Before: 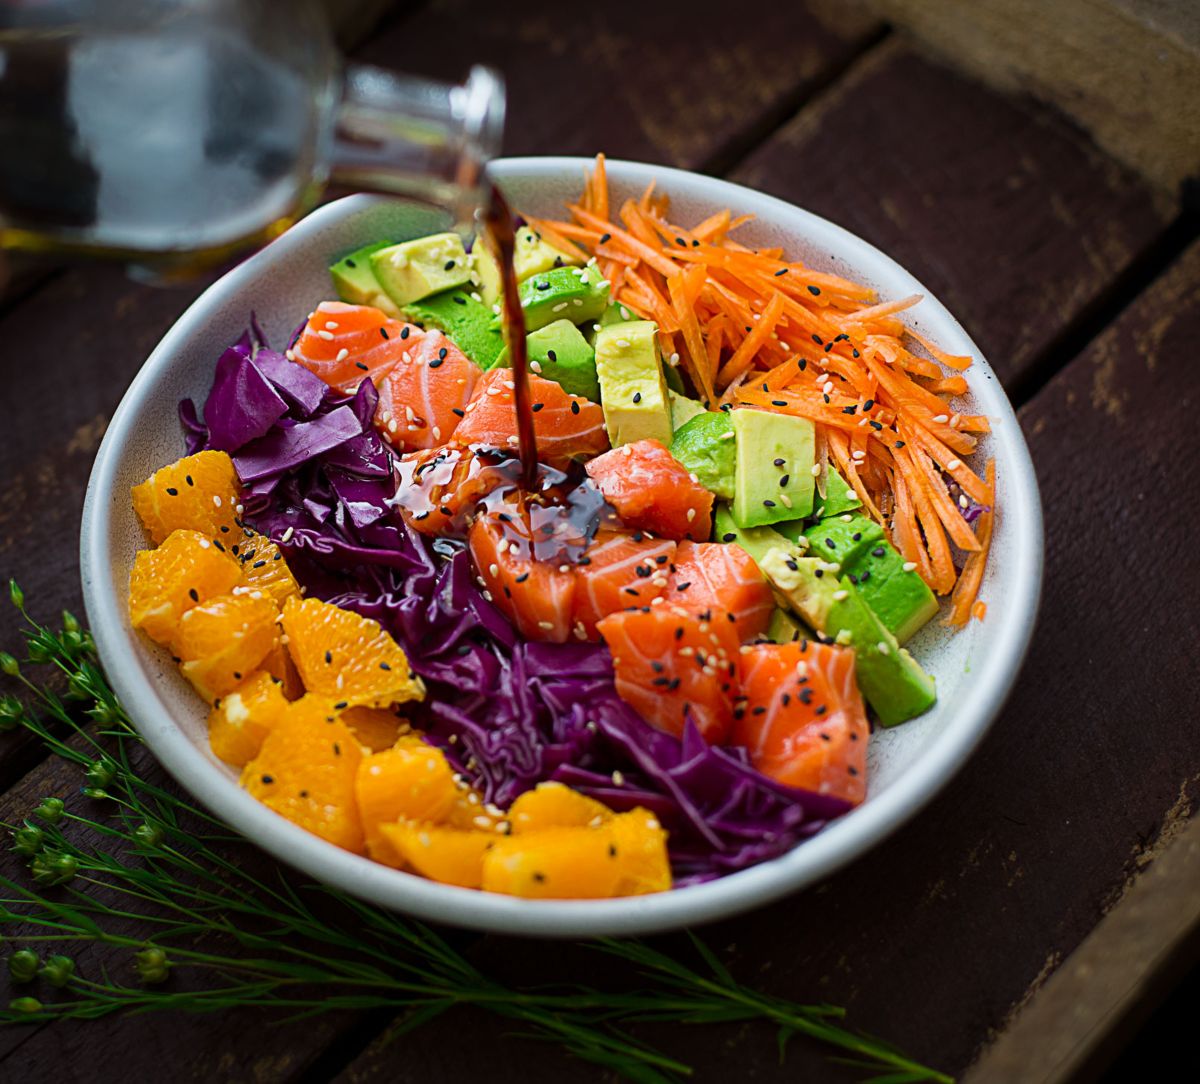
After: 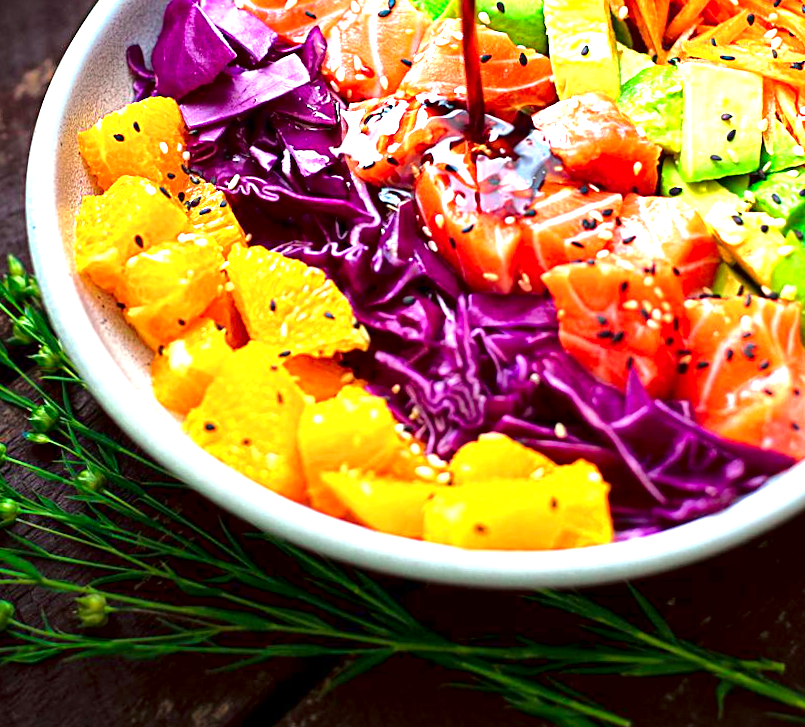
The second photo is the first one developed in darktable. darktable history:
tone curve: curves: ch0 [(0, 0) (0.068, 0.012) (0.183, 0.089) (0.341, 0.283) (0.547, 0.532) (0.828, 0.815) (1, 0.983)]; ch1 [(0, 0) (0.23, 0.166) (0.34, 0.308) (0.371, 0.337) (0.429, 0.411) (0.477, 0.462) (0.499, 0.498) (0.529, 0.537) (0.559, 0.582) (0.743, 0.798) (1, 1)]; ch2 [(0, 0) (0.431, 0.414) (0.498, 0.503) (0.524, 0.528) (0.568, 0.546) (0.6, 0.597) (0.634, 0.645) (0.728, 0.742) (1, 1)], color space Lab, independent channels, preserve colors none
exposure: black level correction 0, exposure 1.9 EV, compensate highlight preservation false
crop and rotate: angle -0.82°, left 3.85%, top 31.828%, right 27.992%
local contrast: mode bilateral grid, contrast 20, coarseness 50, detail 144%, midtone range 0.2
